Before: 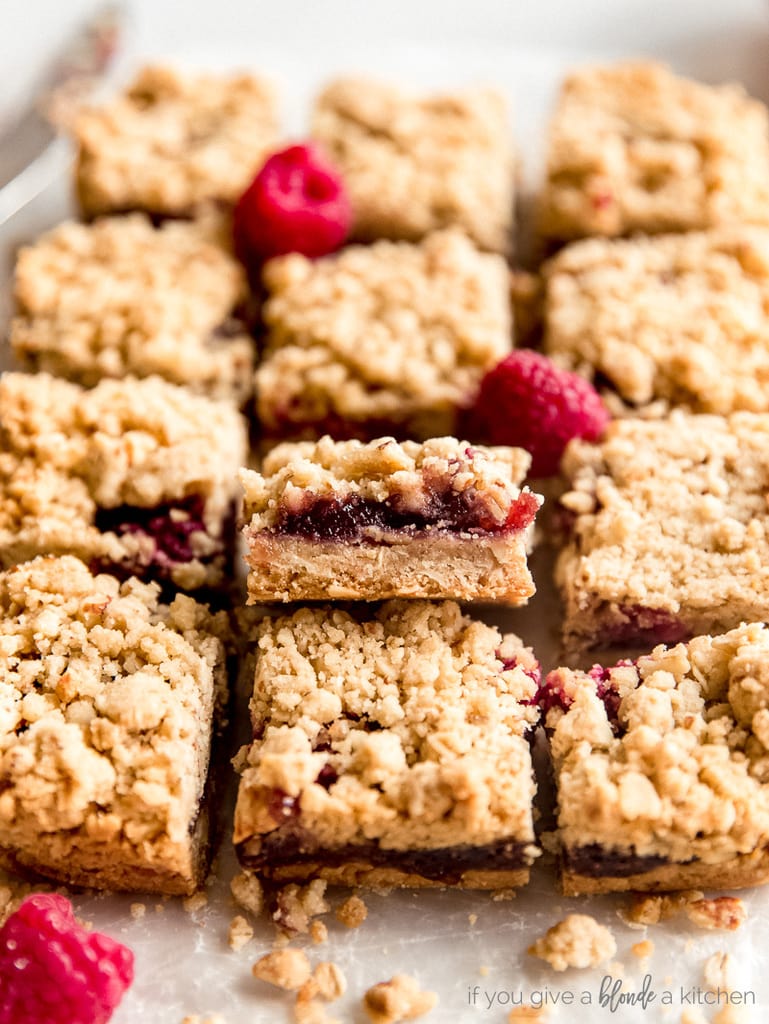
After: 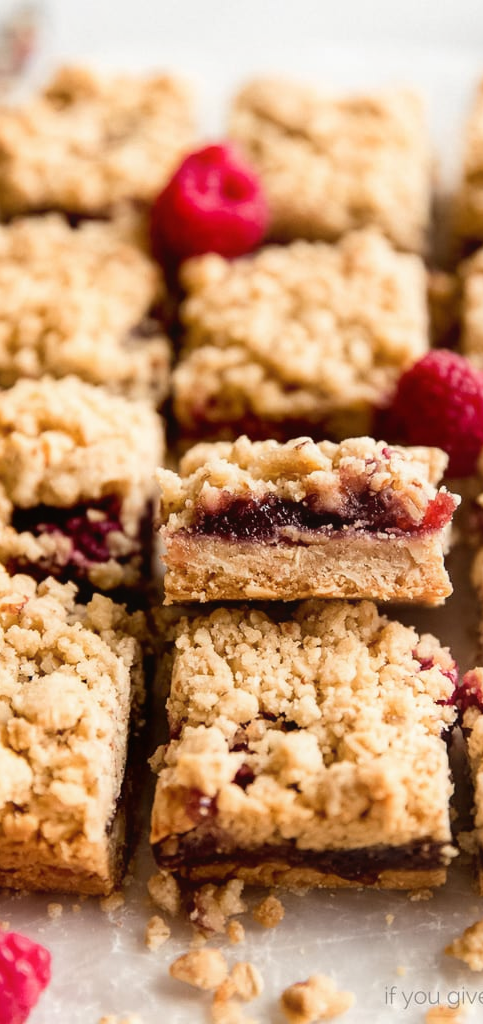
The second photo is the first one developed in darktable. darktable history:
contrast equalizer: y [[0.6 ×6], [0.55 ×6], [0 ×6], [0 ×6], [0 ×6]], mix -0.308
crop: left 10.833%, right 26.339%
